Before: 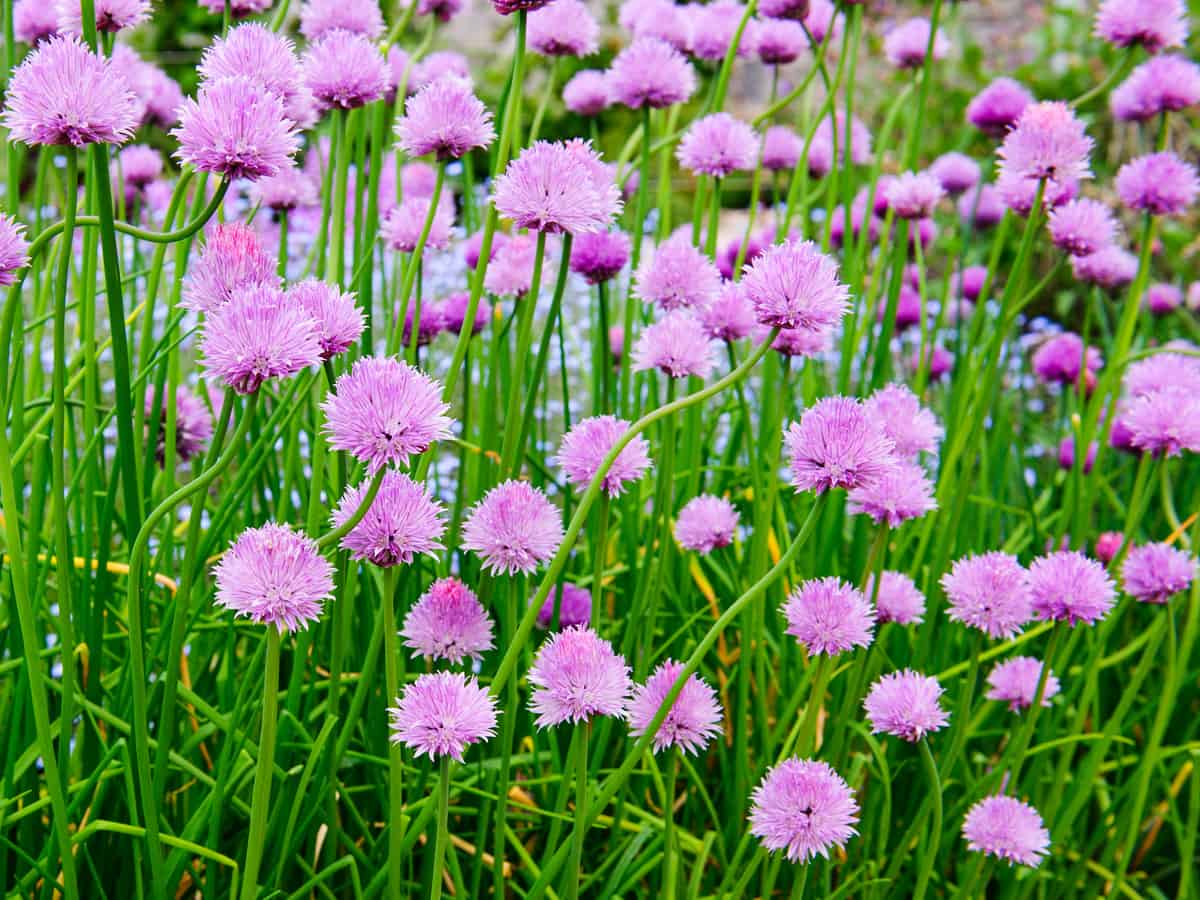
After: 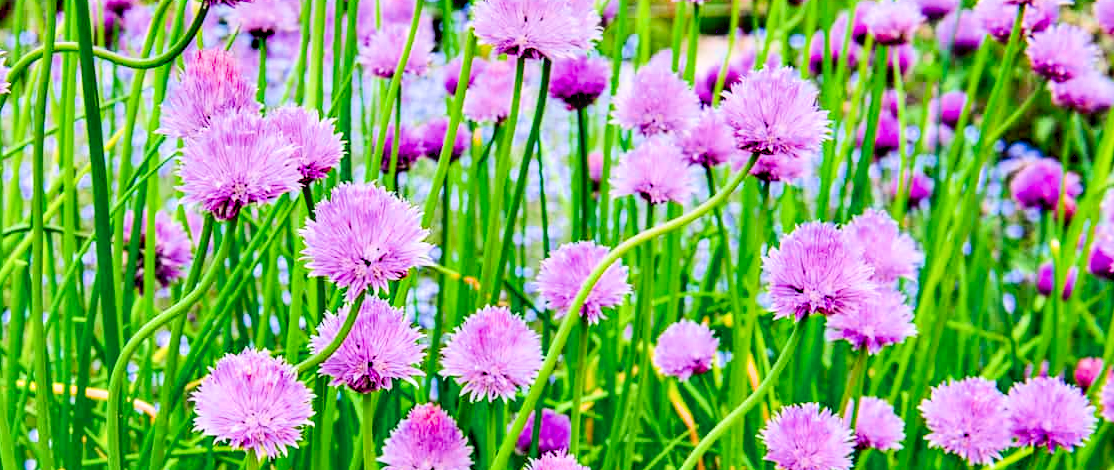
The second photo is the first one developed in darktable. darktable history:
local contrast: on, module defaults
crop: left 1.791%, top 19.344%, right 5.358%, bottom 28.405%
contrast equalizer: y [[0.6 ×6], [0.55 ×6], [0 ×6], [0 ×6], [0 ×6]]
contrast brightness saturation: contrast 0.032, brightness -0.04
exposure: exposure 1.22 EV, compensate highlight preservation false
filmic rgb: black relative exposure -7.34 EV, white relative exposure 5.08 EV, hardness 3.22, color science v6 (2022), iterations of high-quality reconstruction 0
tone equalizer: -7 EV 0.16 EV, -6 EV 0.562 EV, -5 EV 1.12 EV, -4 EV 1.34 EV, -3 EV 1.13 EV, -2 EV 0.6 EV, -1 EV 0.148 EV
